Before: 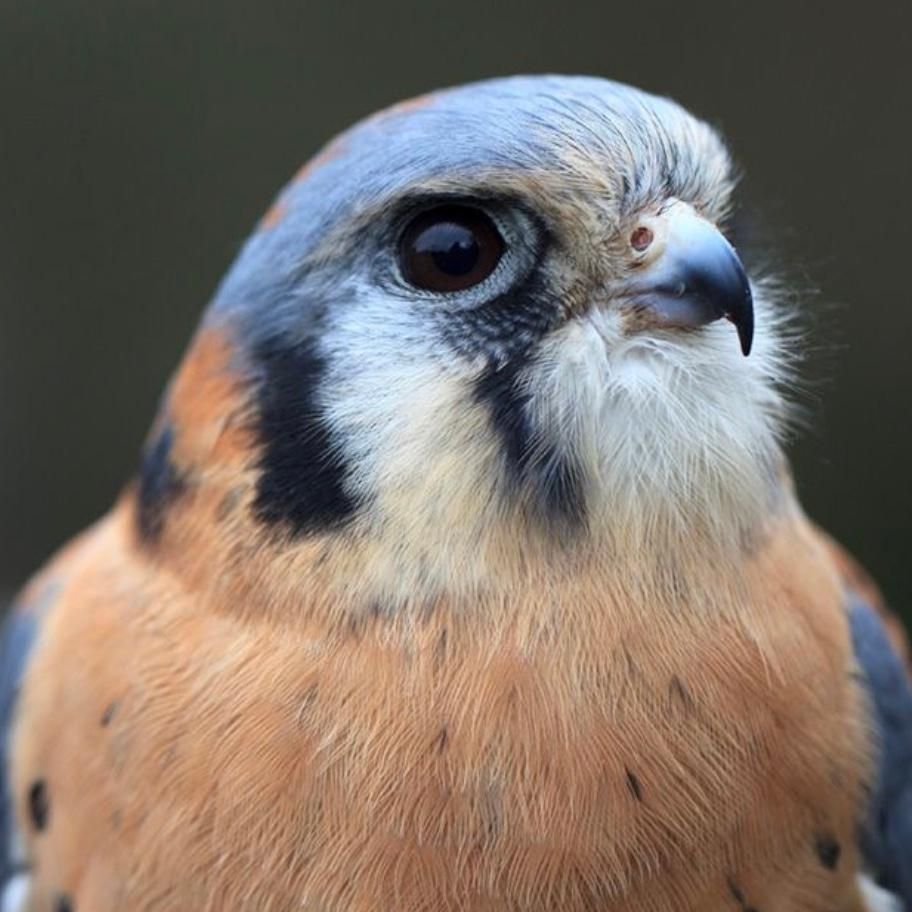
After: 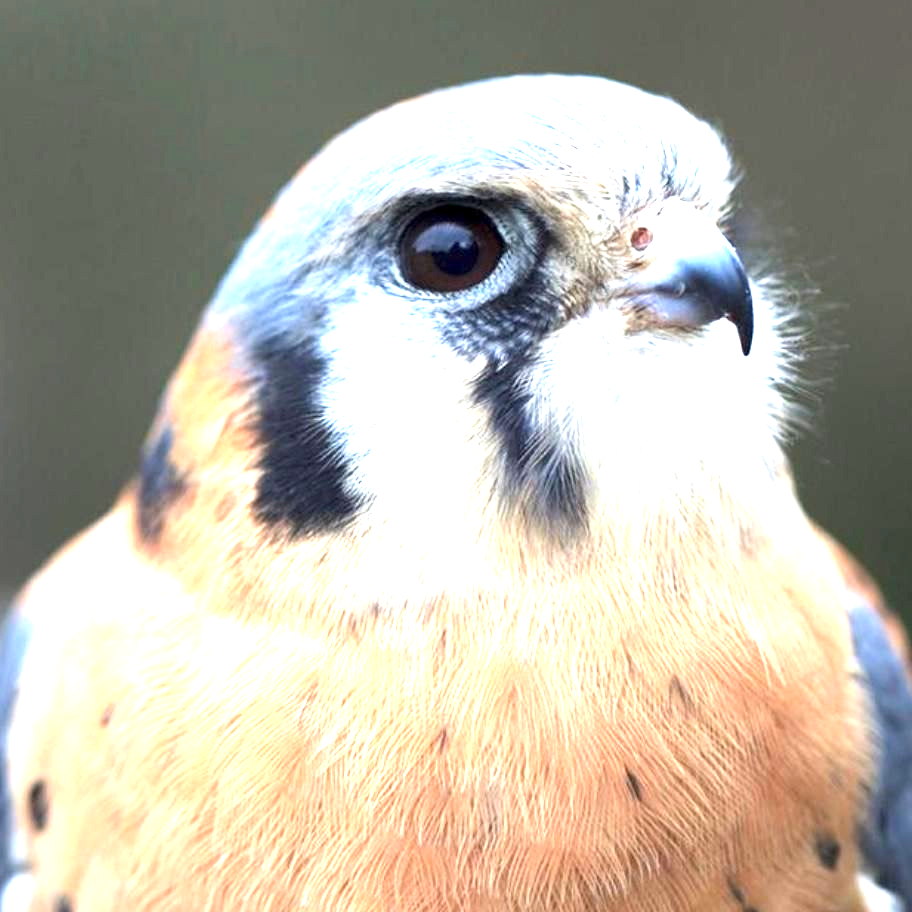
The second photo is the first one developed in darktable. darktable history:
exposure: black level correction 0.001, exposure 1.801 EV, compensate highlight preservation false
